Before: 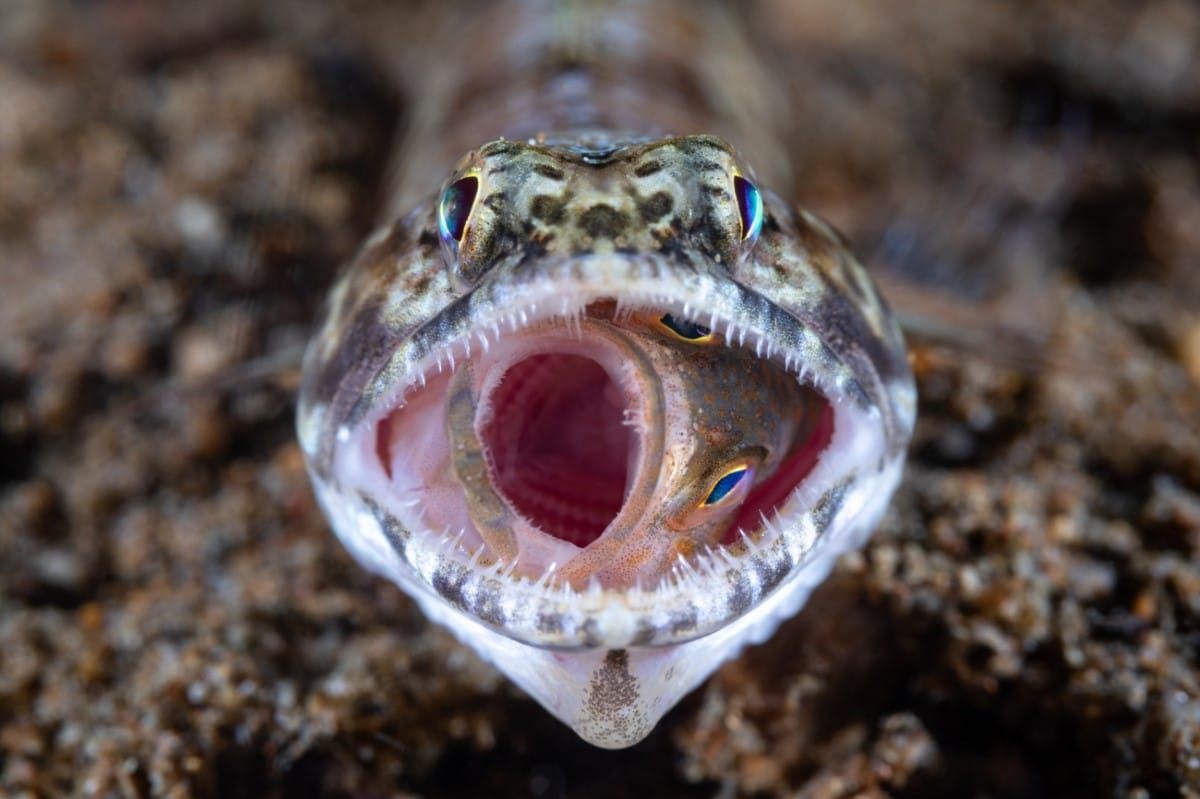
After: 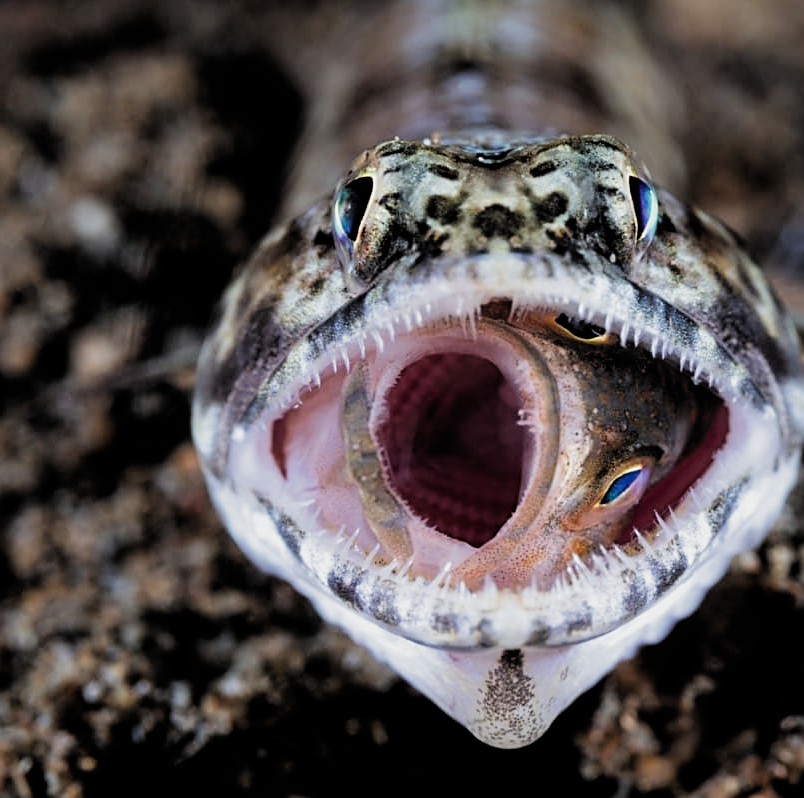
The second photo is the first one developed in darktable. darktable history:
filmic rgb: black relative exposure -3.98 EV, white relative exposure 2.99 EV, hardness 2.99, contrast 1.402, add noise in highlights 0, color science v3 (2019), use custom middle-gray values true, contrast in highlights soft
sharpen: on, module defaults
crop and rotate: left 8.773%, right 24.219%
